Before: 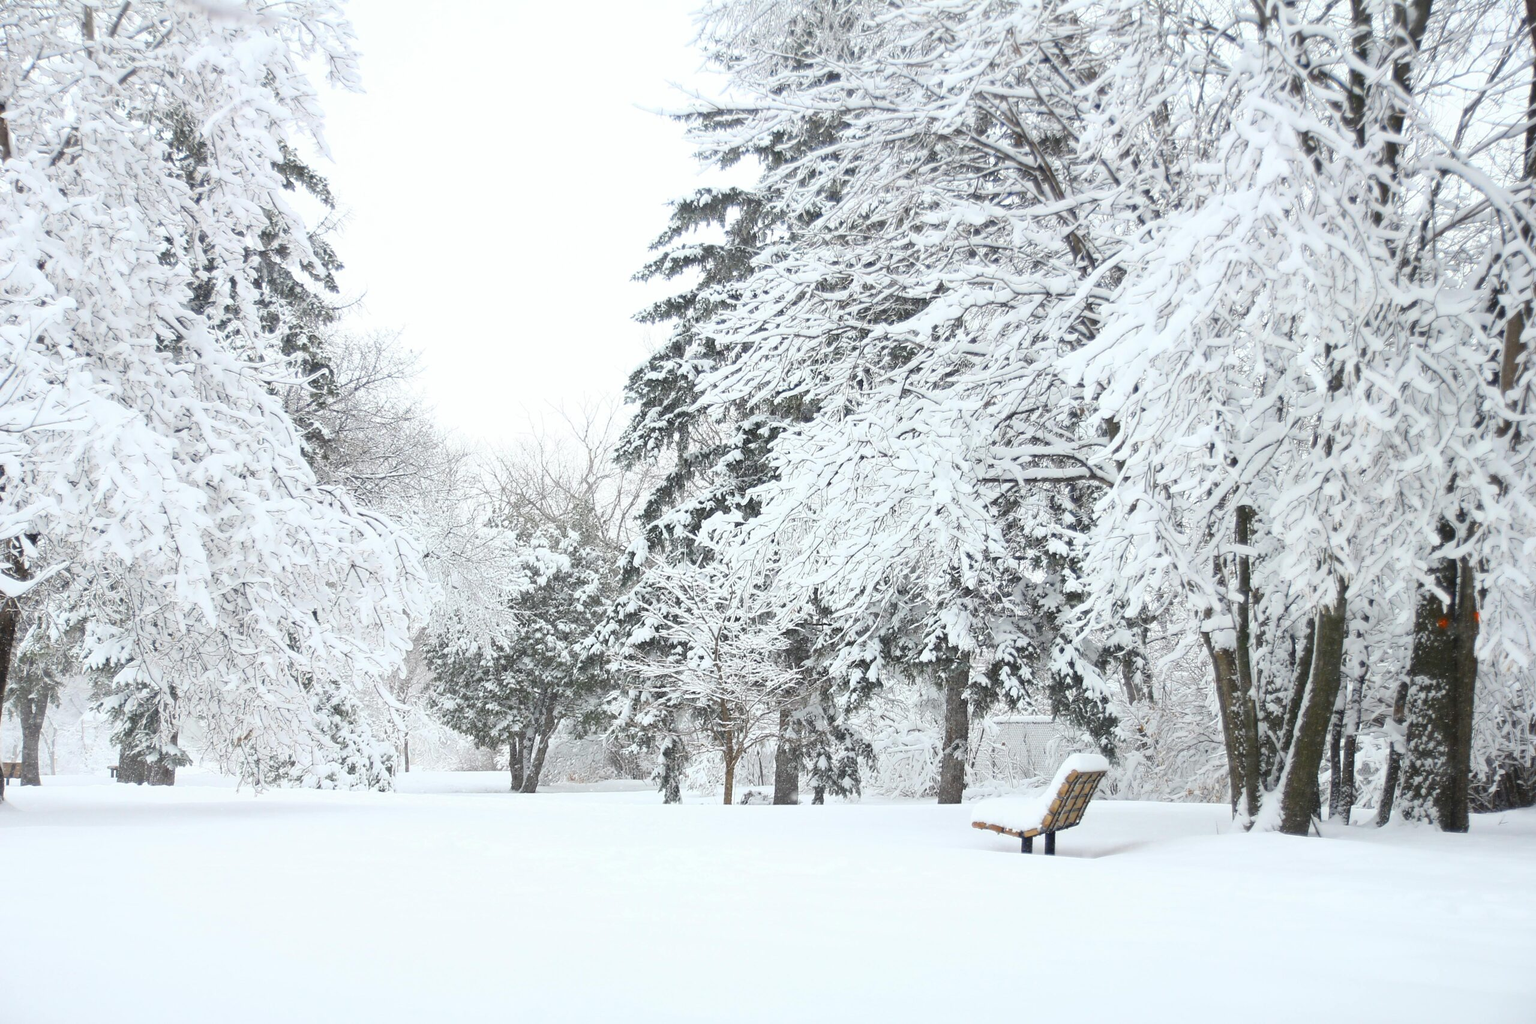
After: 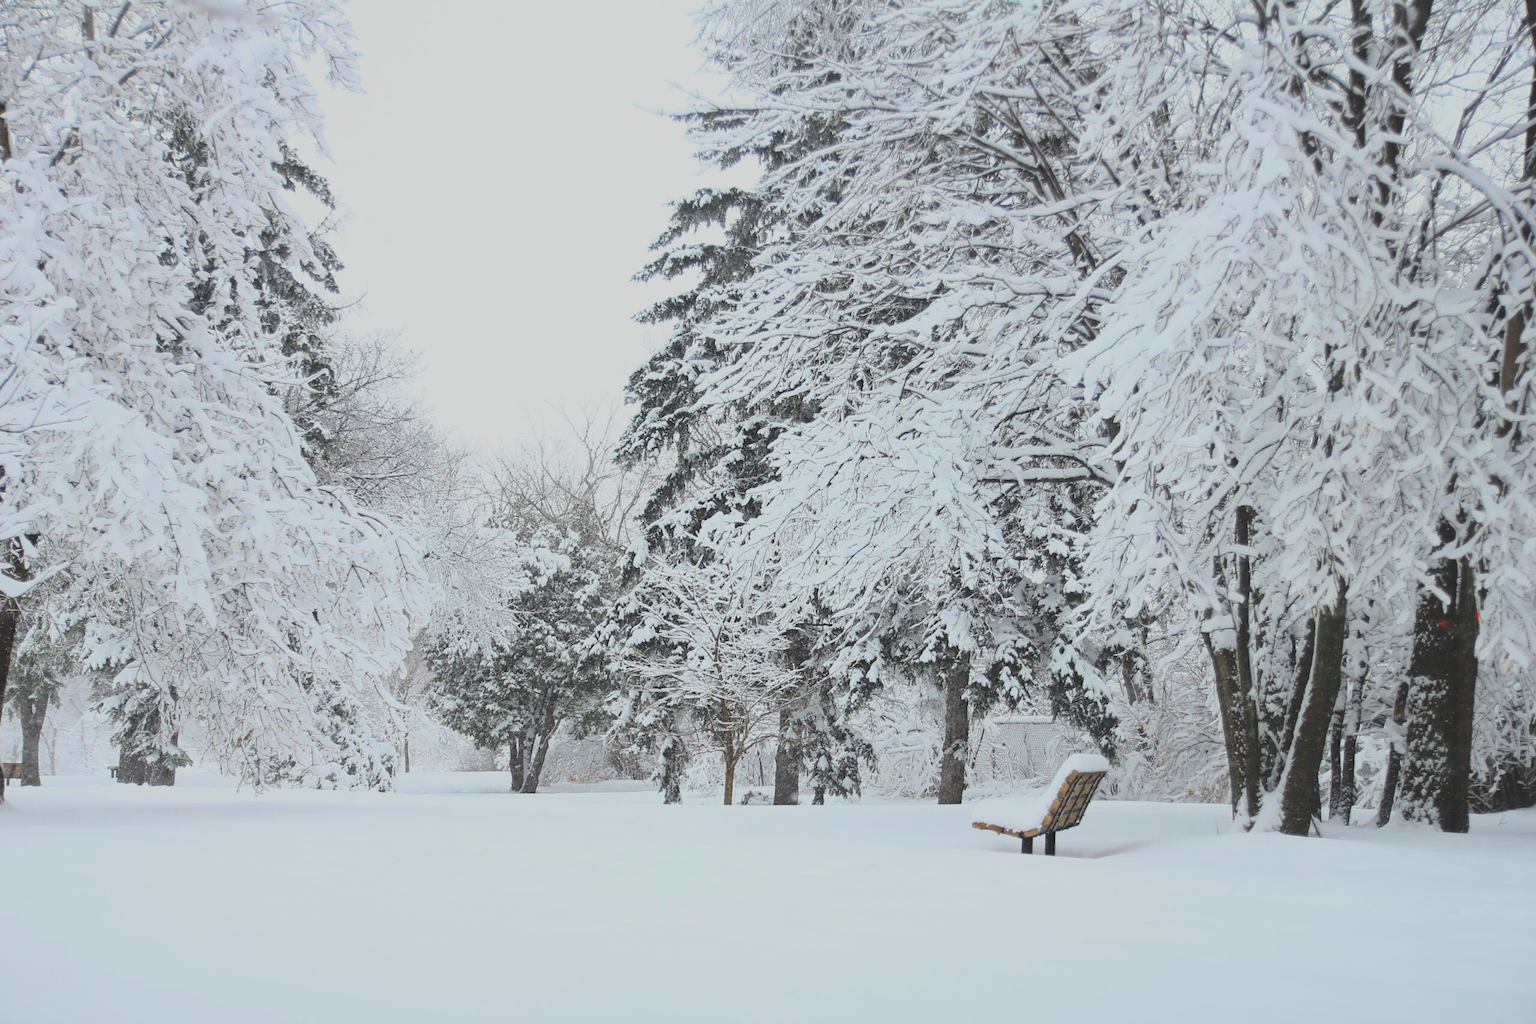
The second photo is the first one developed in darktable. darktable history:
exposure: compensate highlight preservation false
rgb curve: curves: ch0 [(0, 0.186) (0.314, 0.284) (0.775, 0.708) (1, 1)], compensate middle gray true, preserve colors none
filmic rgb: black relative exposure -7.65 EV, white relative exposure 4.56 EV, hardness 3.61, color science v6 (2022)
